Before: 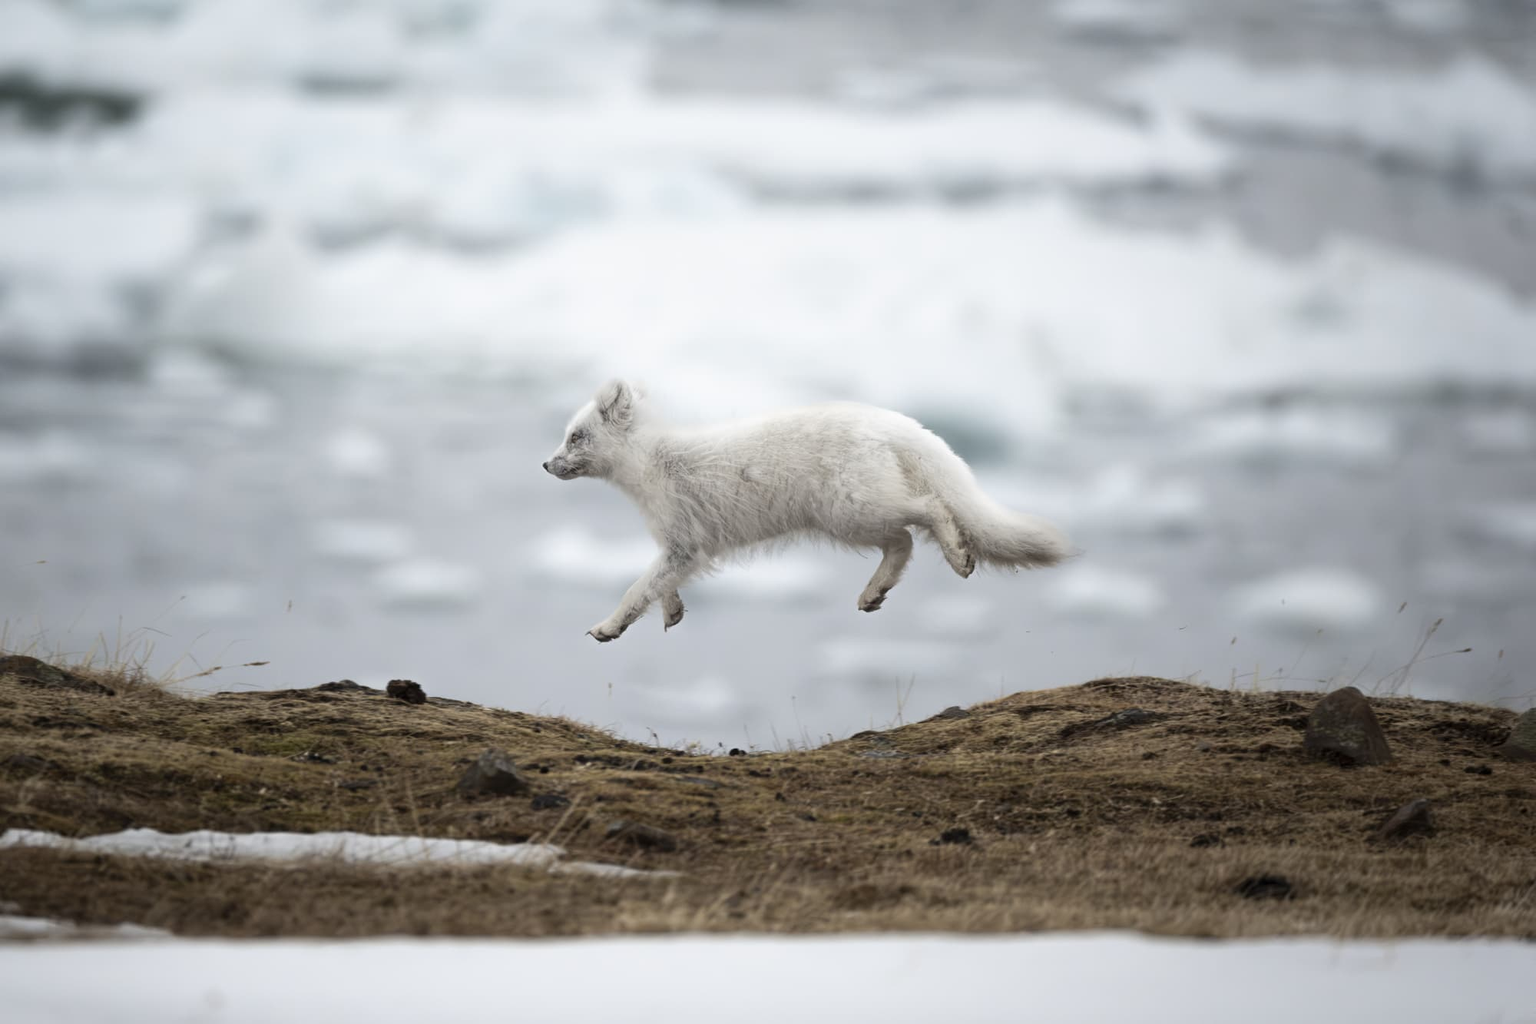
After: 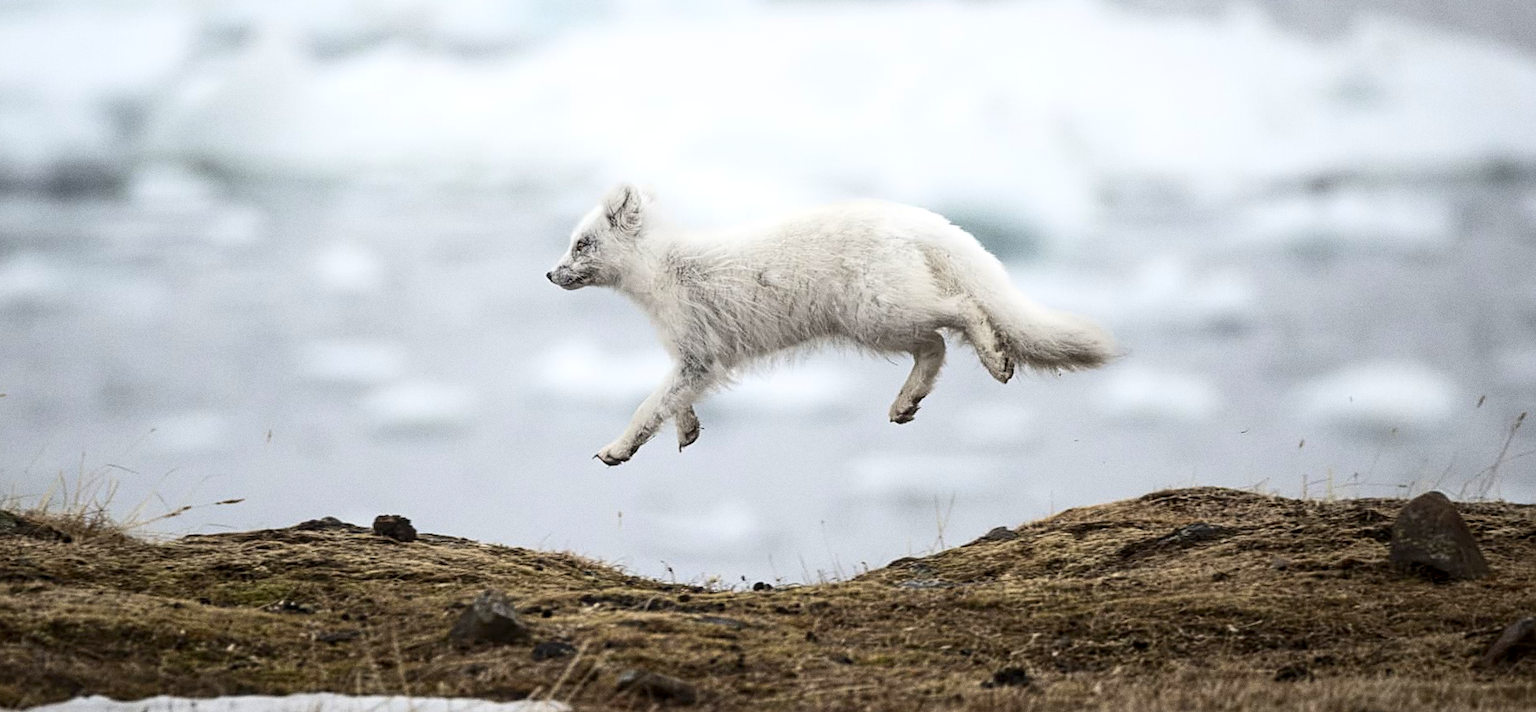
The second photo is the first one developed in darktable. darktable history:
grain: coarseness 0.09 ISO
crop: top 16.727%, bottom 16.727%
rotate and perspective: rotation -1.68°, lens shift (vertical) -0.146, crop left 0.049, crop right 0.912, crop top 0.032, crop bottom 0.96
local contrast: on, module defaults
sharpen: on, module defaults
levels: levels [0, 0.499, 1]
contrast brightness saturation: contrast 0.23, brightness 0.1, saturation 0.29
exposure: compensate highlight preservation false
